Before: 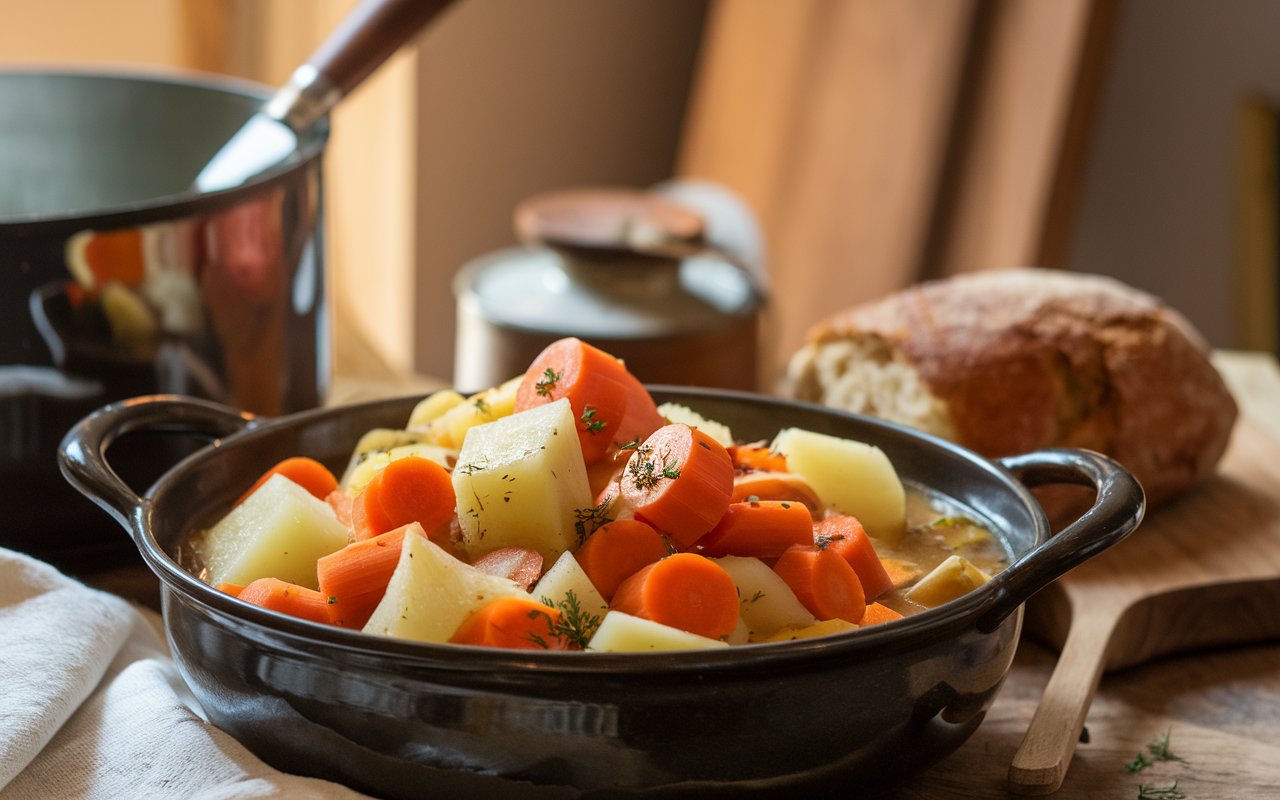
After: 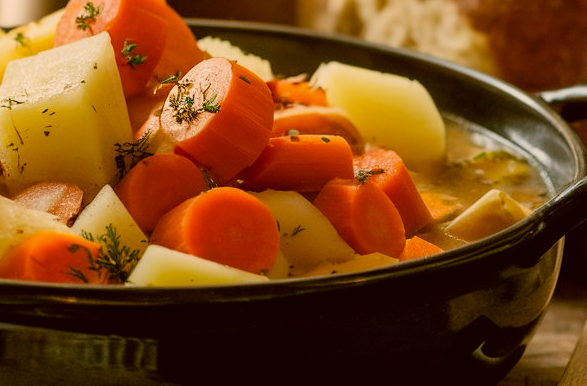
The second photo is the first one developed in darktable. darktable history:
crop: left 35.976%, top 45.819%, right 18.162%, bottom 5.807%
filmic rgb: black relative exposure -5.83 EV, white relative exposure 3.4 EV, hardness 3.68
color correction: highlights a* 8.98, highlights b* 15.09, shadows a* -0.49, shadows b* 26.52
